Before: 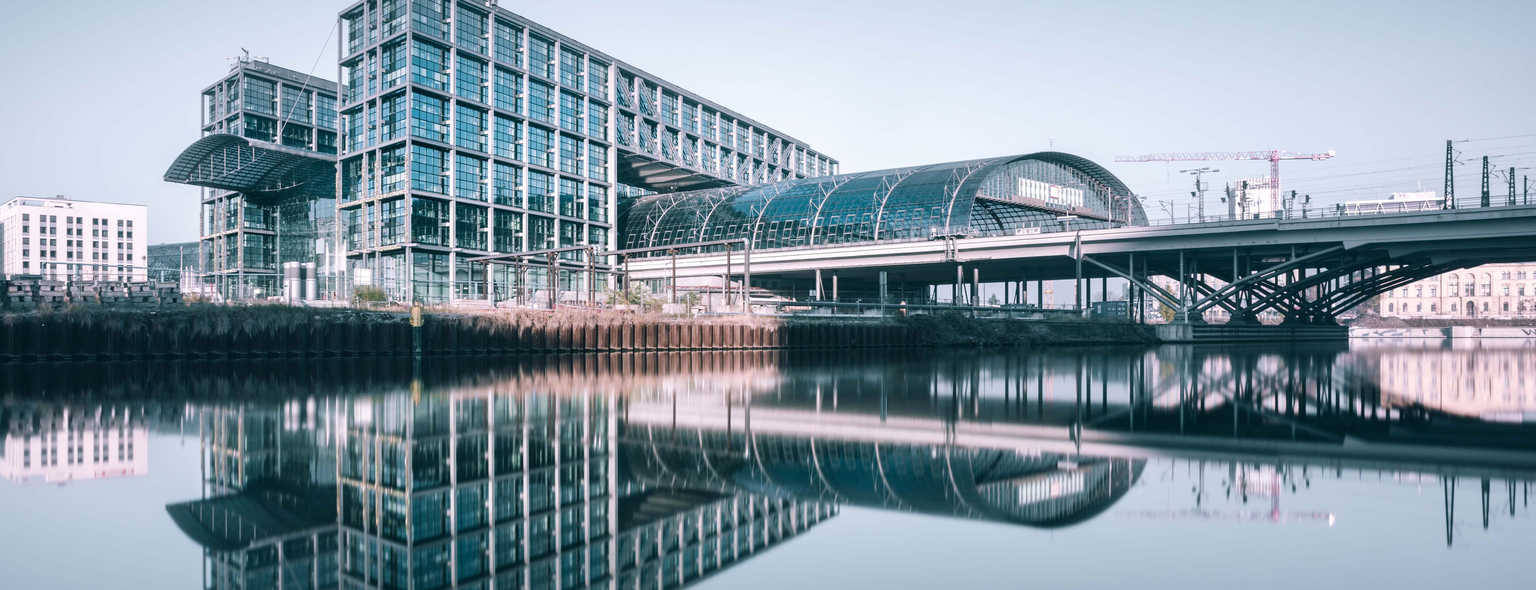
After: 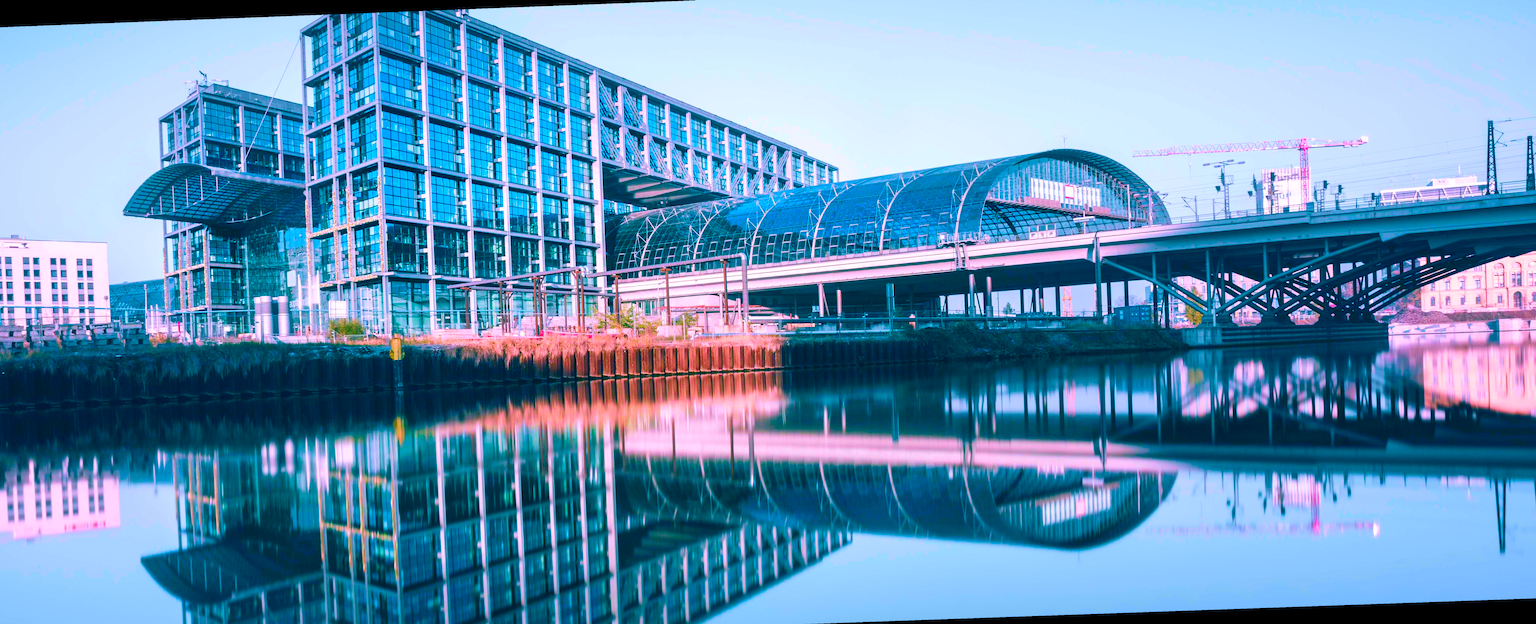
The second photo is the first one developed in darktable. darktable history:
rotate and perspective: rotation -2.12°, lens shift (vertical) 0.009, lens shift (horizontal) -0.008, automatic cropping original format, crop left 0.036, crop right 0.964, crop top 0.05, crop bottom 0.959
color correction: highlights a* 1.59, highlights b* -1.7, saturation 2.48
color balance rgb: perceptual saturation grading › global saturation 20%, global vibrance 20%
velvia: on, module defaults
